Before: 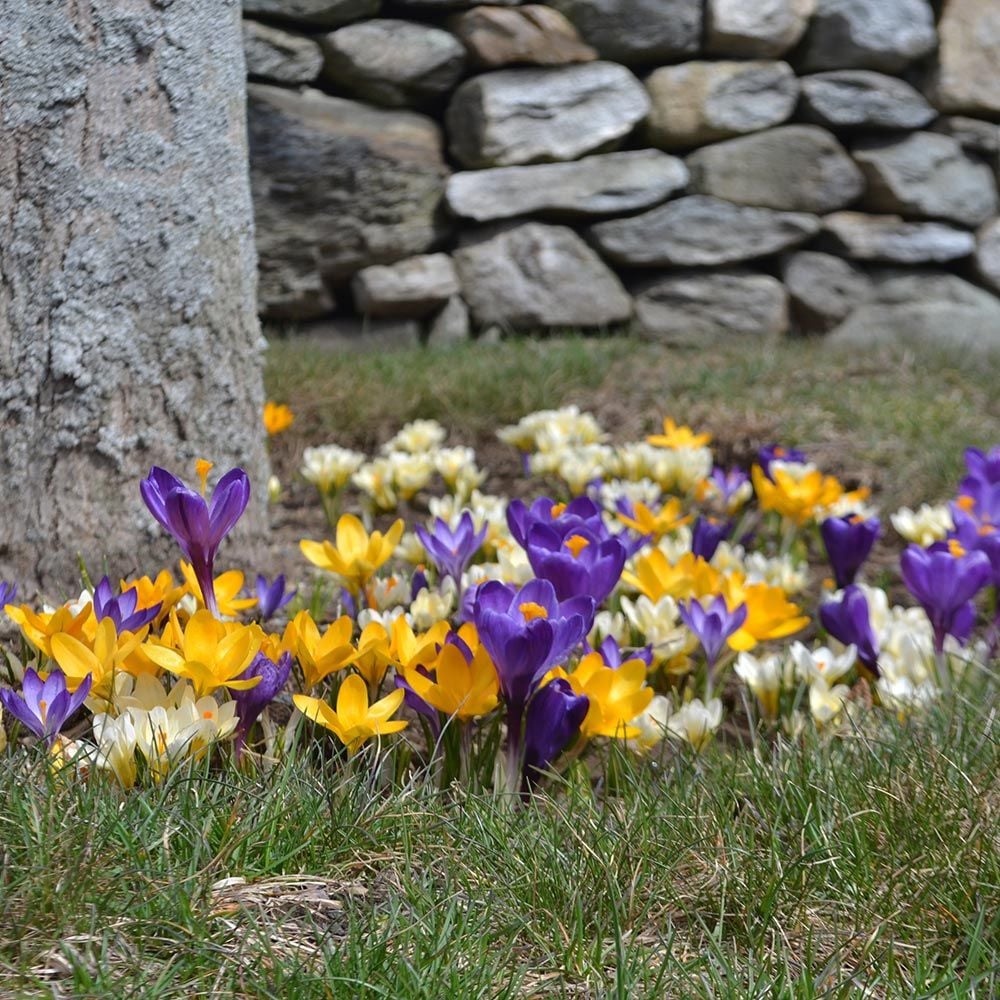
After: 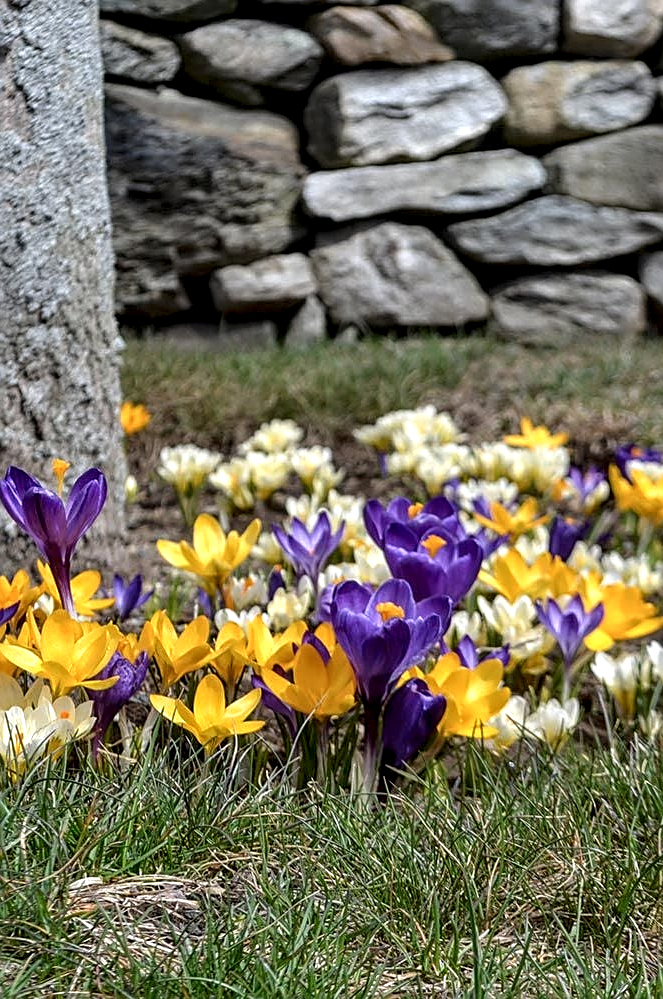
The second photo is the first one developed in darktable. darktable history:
crop and rotate: left 14.338%, right 19.313%
local contrast: highlights 60%, shadows 61%, detail 160%
sharpen: on, module defaults
